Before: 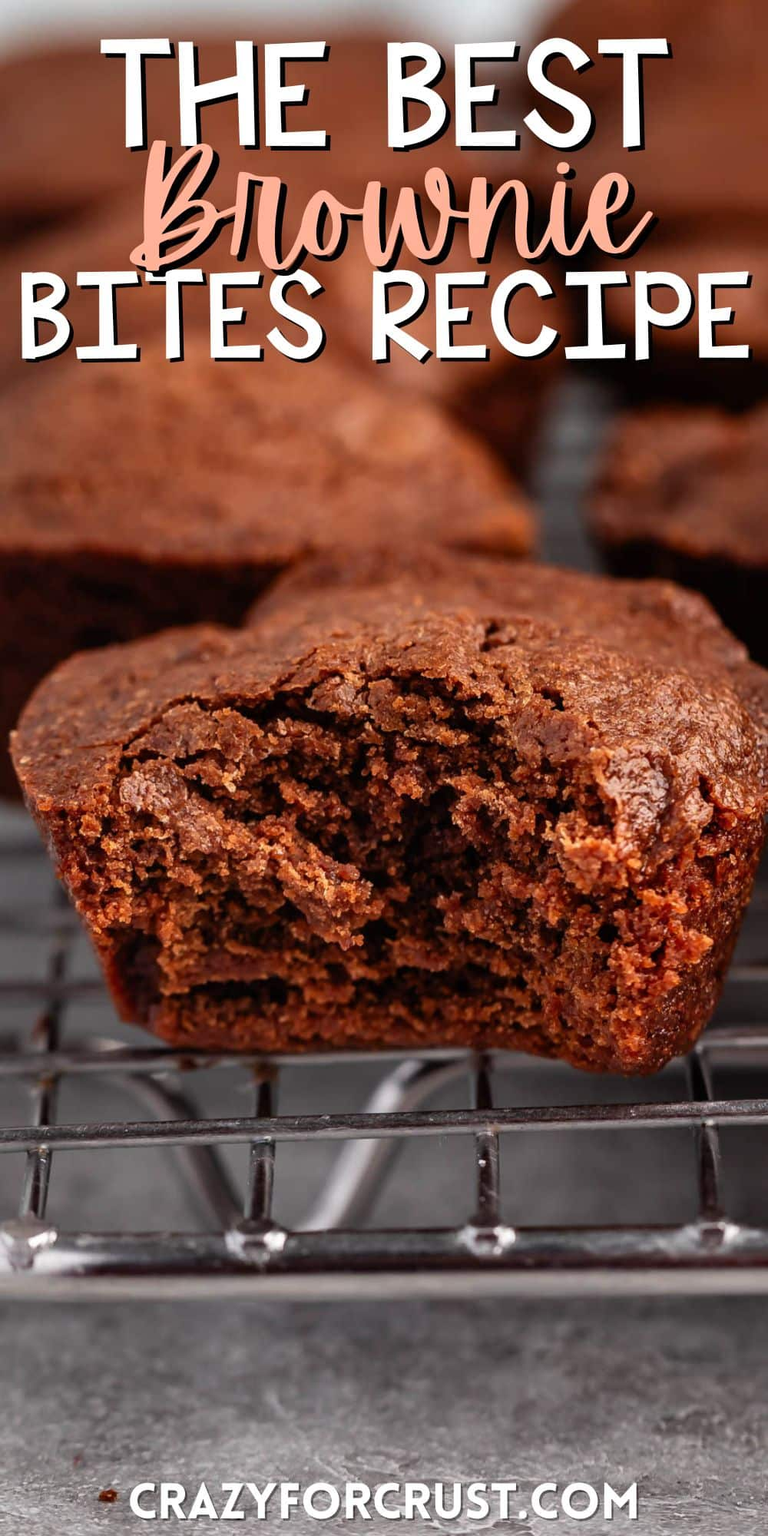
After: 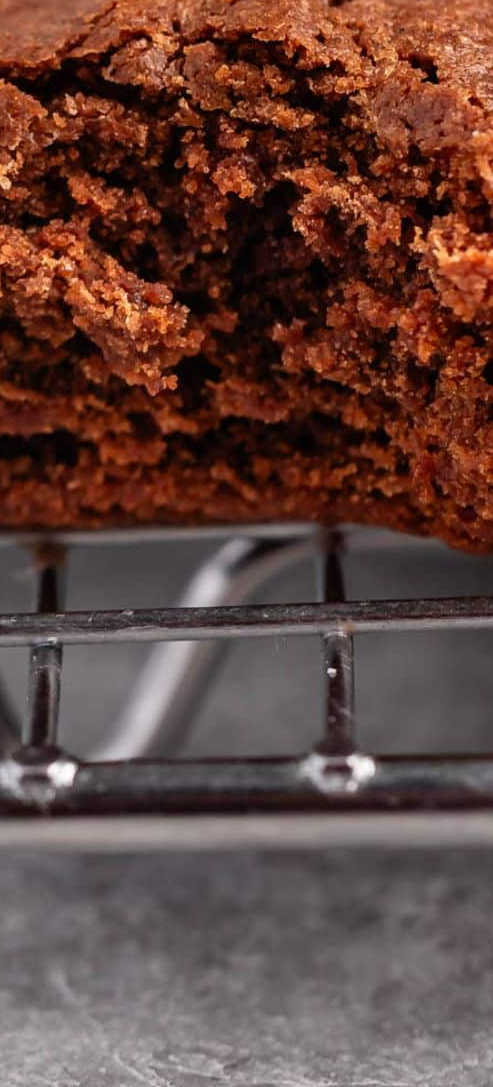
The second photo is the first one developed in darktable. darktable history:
crop: left 29.604%, top 42.135%, right 21%, bottom 3.479%
